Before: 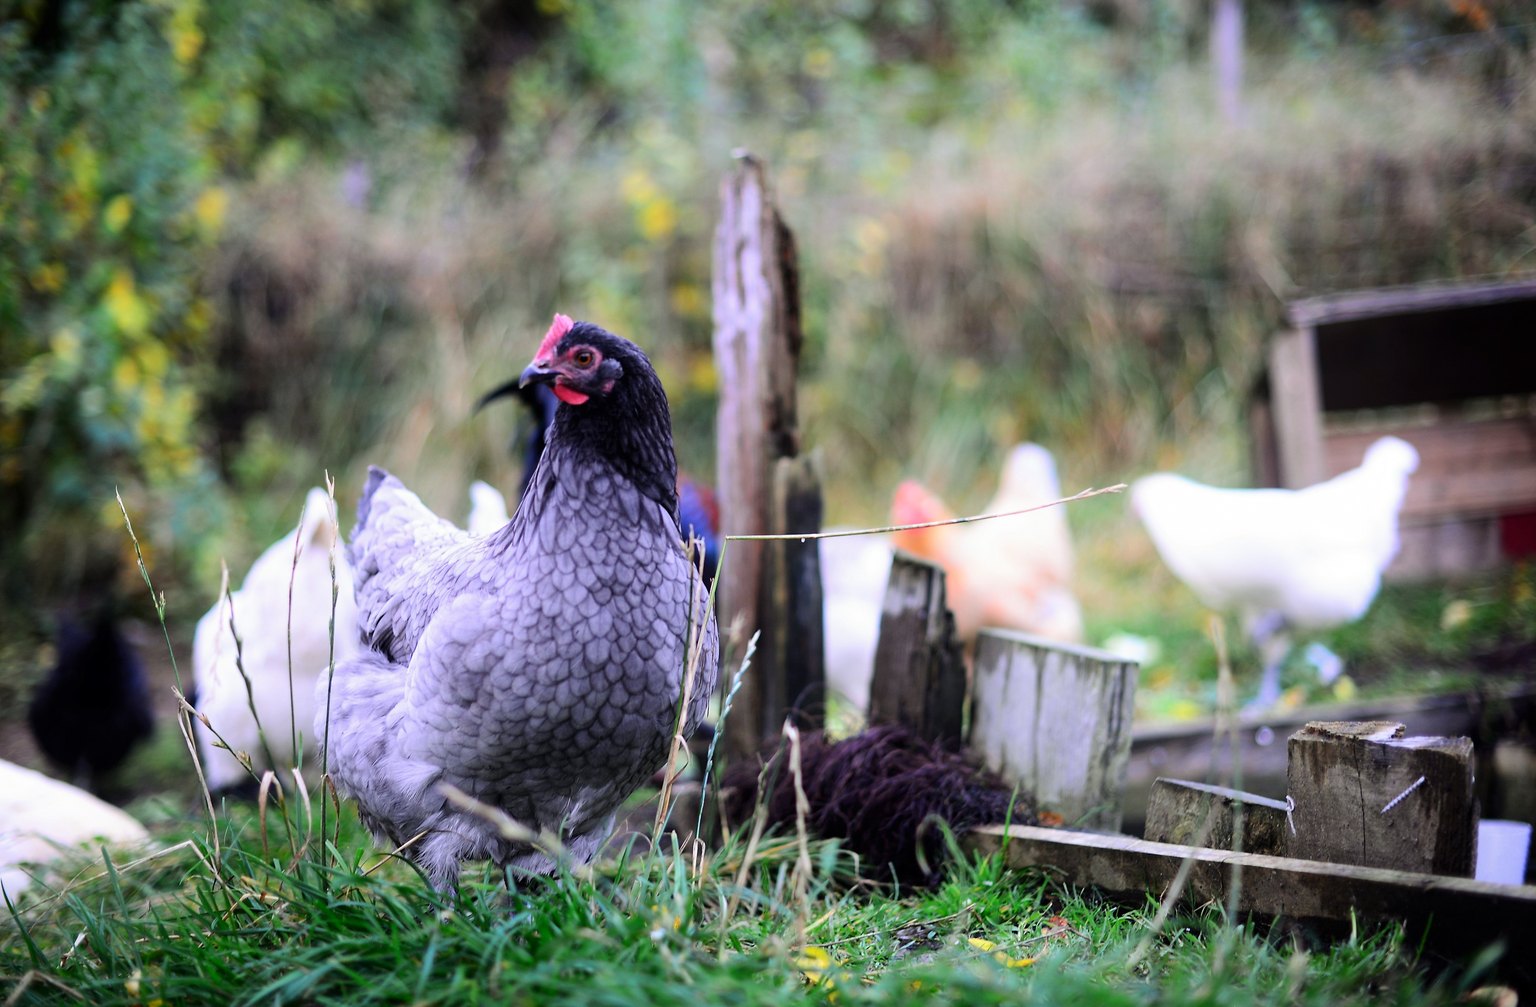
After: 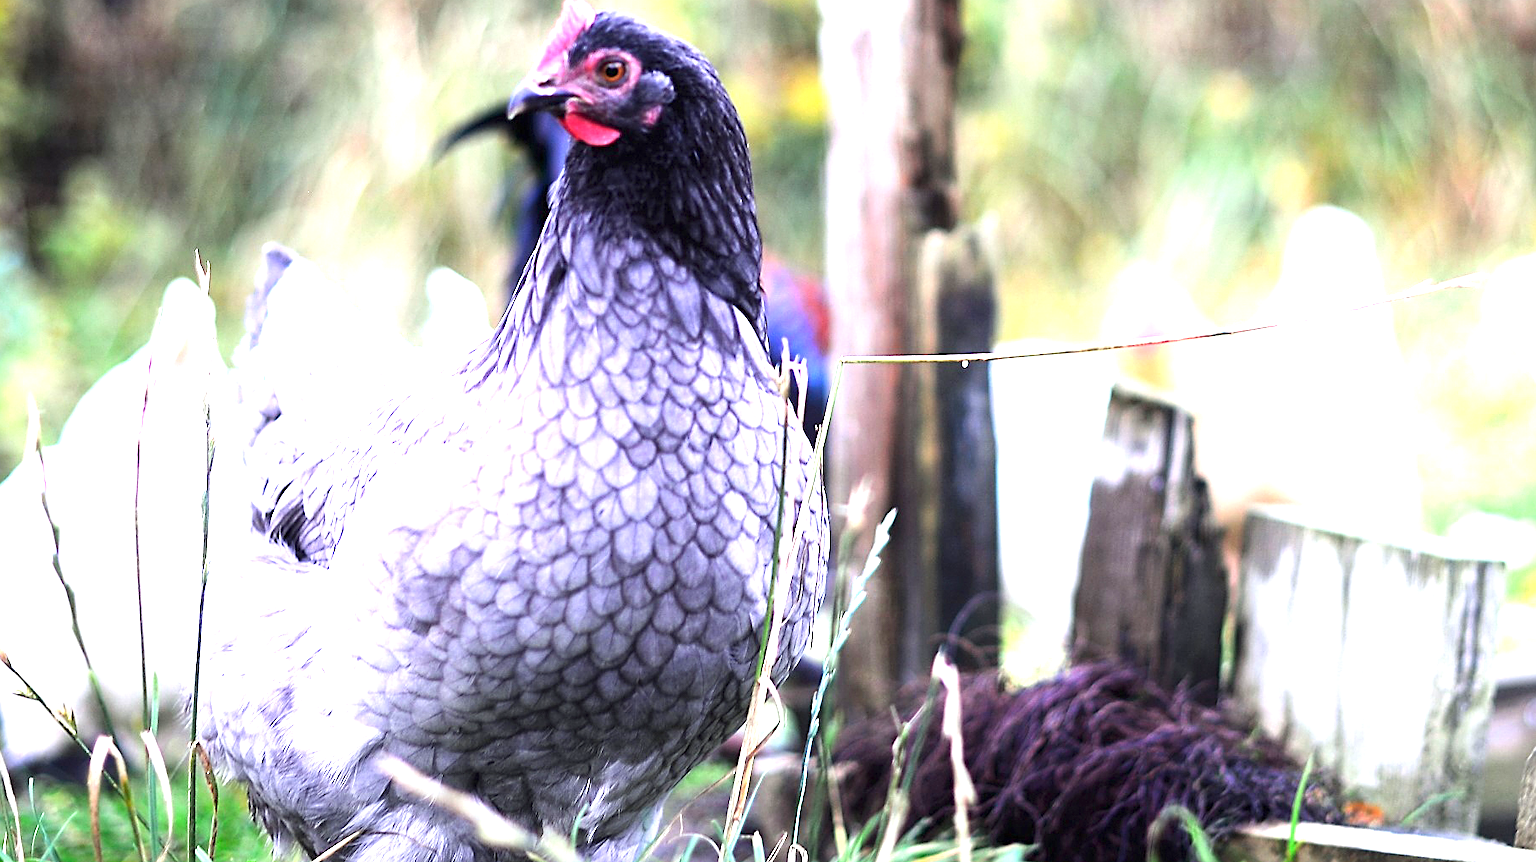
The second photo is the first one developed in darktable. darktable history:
crop: left 13.312%, top 31.28%, right 24.627%, bottom 15.582%
sharpen: on, module defaults
exposure: black level correction 0, exposure 1.55 EV, compensate exposure bias true, compensate highlight preservation false
